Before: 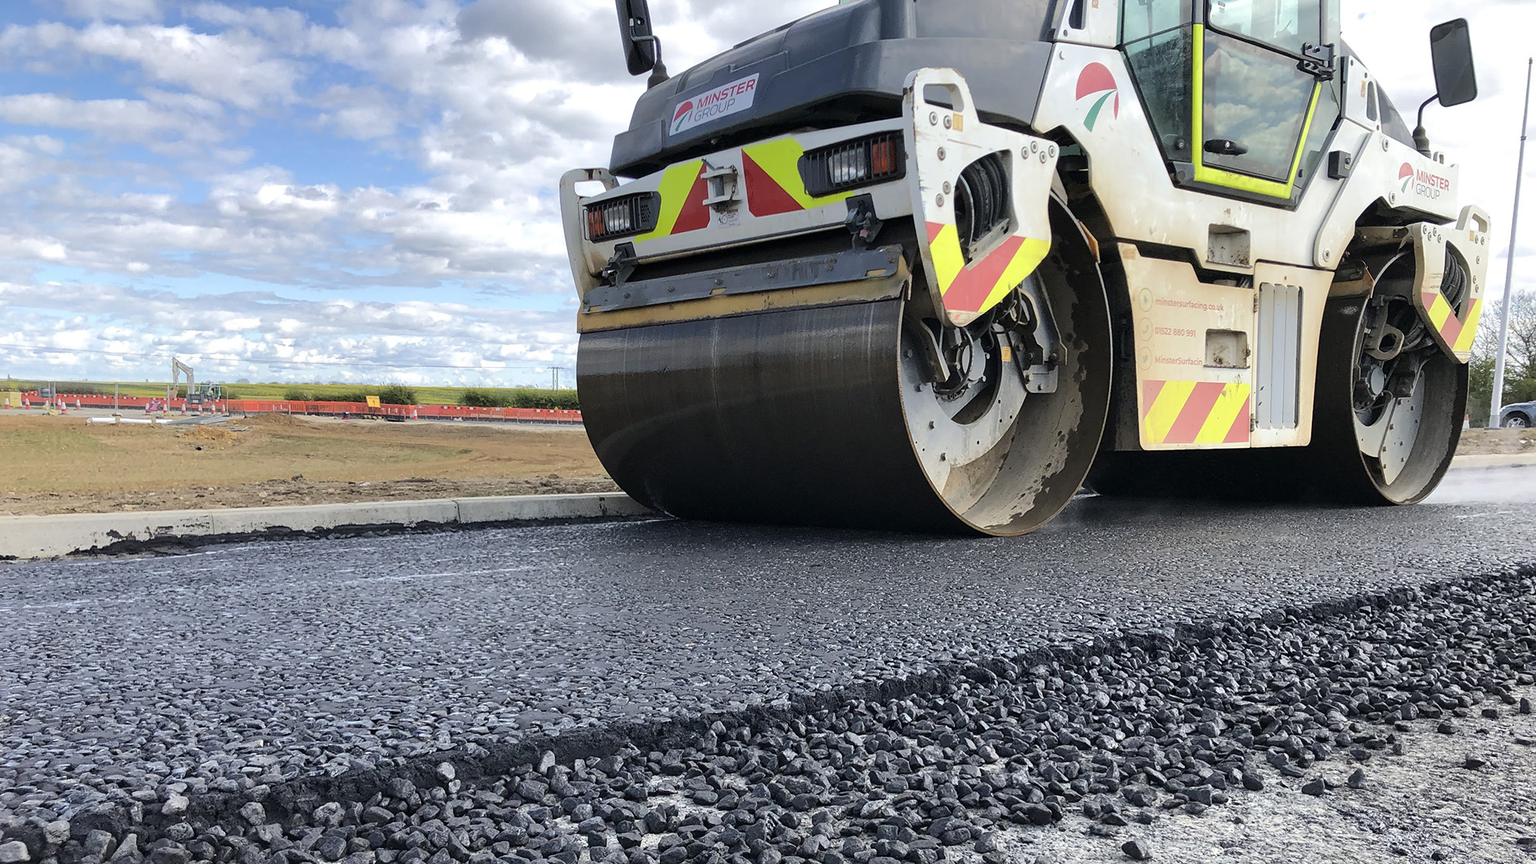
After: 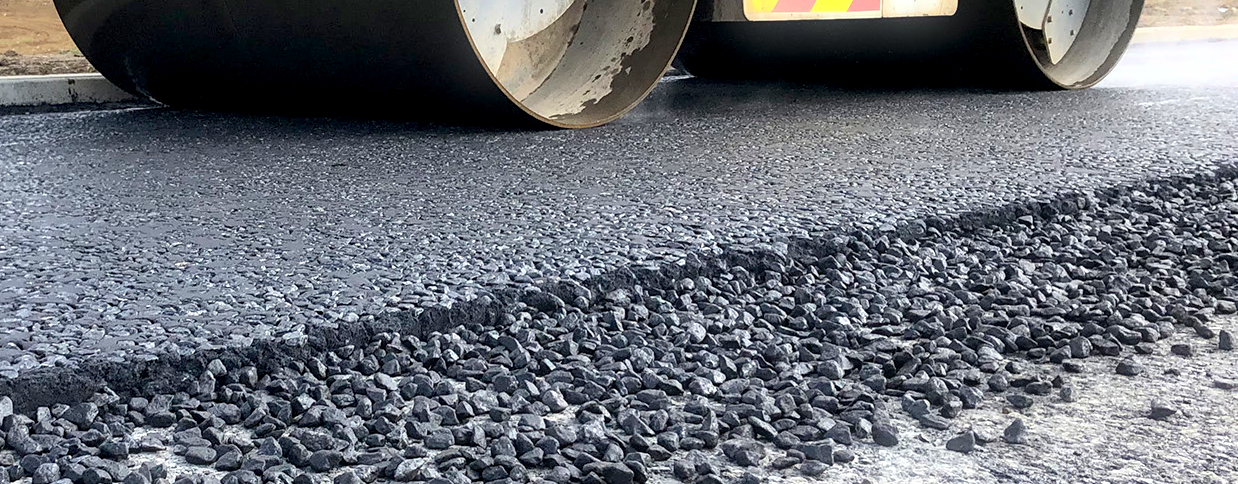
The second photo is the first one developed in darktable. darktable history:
exposure: black level correction 0.005, exposure 0.417 EV, compensate highlight preservation false
bloom: size 5%, threshold 95%, strength 15%
local contrast: highlights 61%, shadows 106%, detail 107%, midtone range 0.529
crop and rotate: left 35.509%, top 50.238%, bottom 4.934%
